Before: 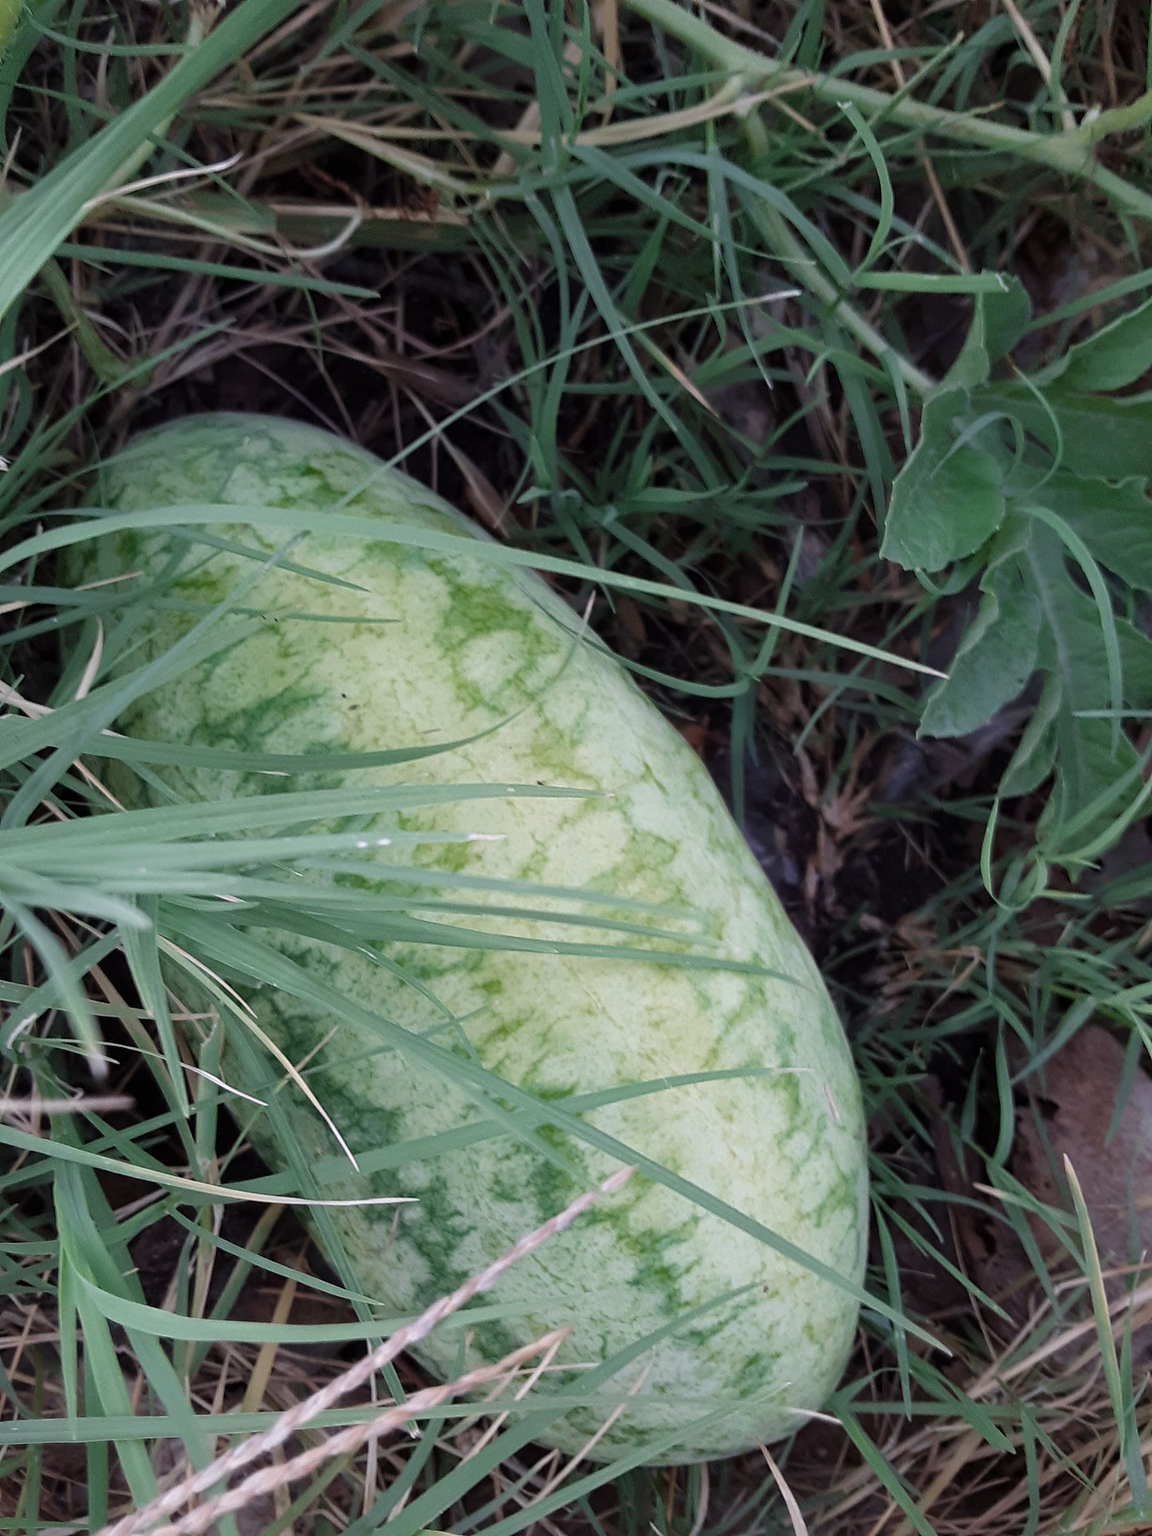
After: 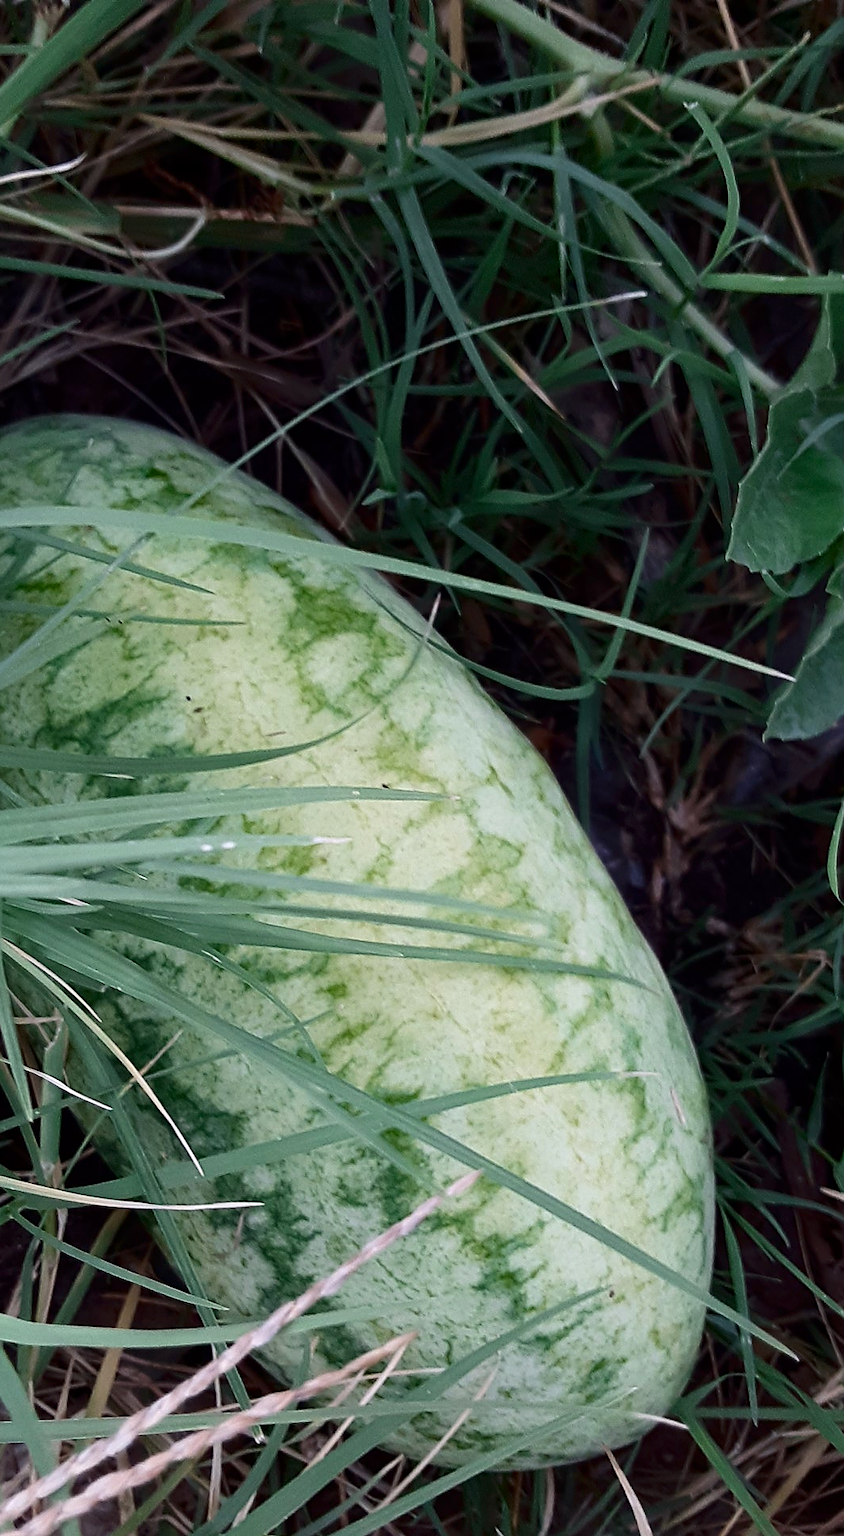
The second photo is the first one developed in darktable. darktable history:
sharpen: radius 1.906, amount 0.396, threshold 1.413
crop: left 13.586%, right 13.291%
contrast brightness saturation: contrast 0.2, brightness -0.114, saturation 0.1
